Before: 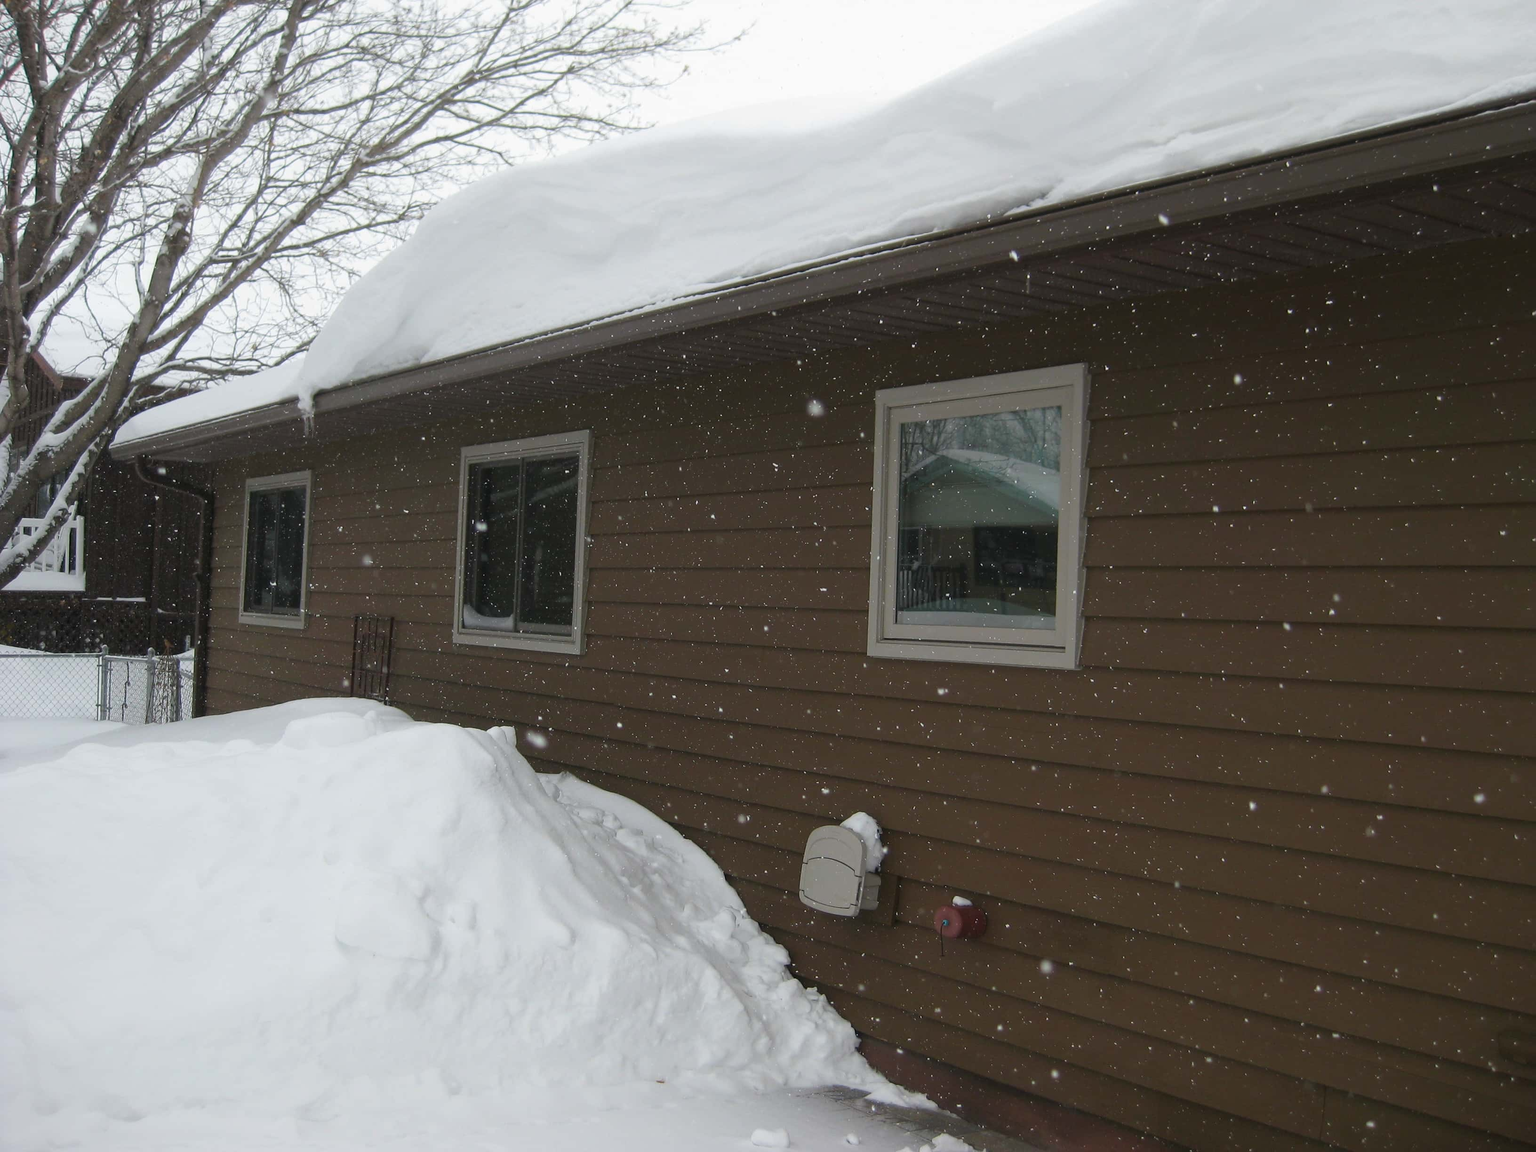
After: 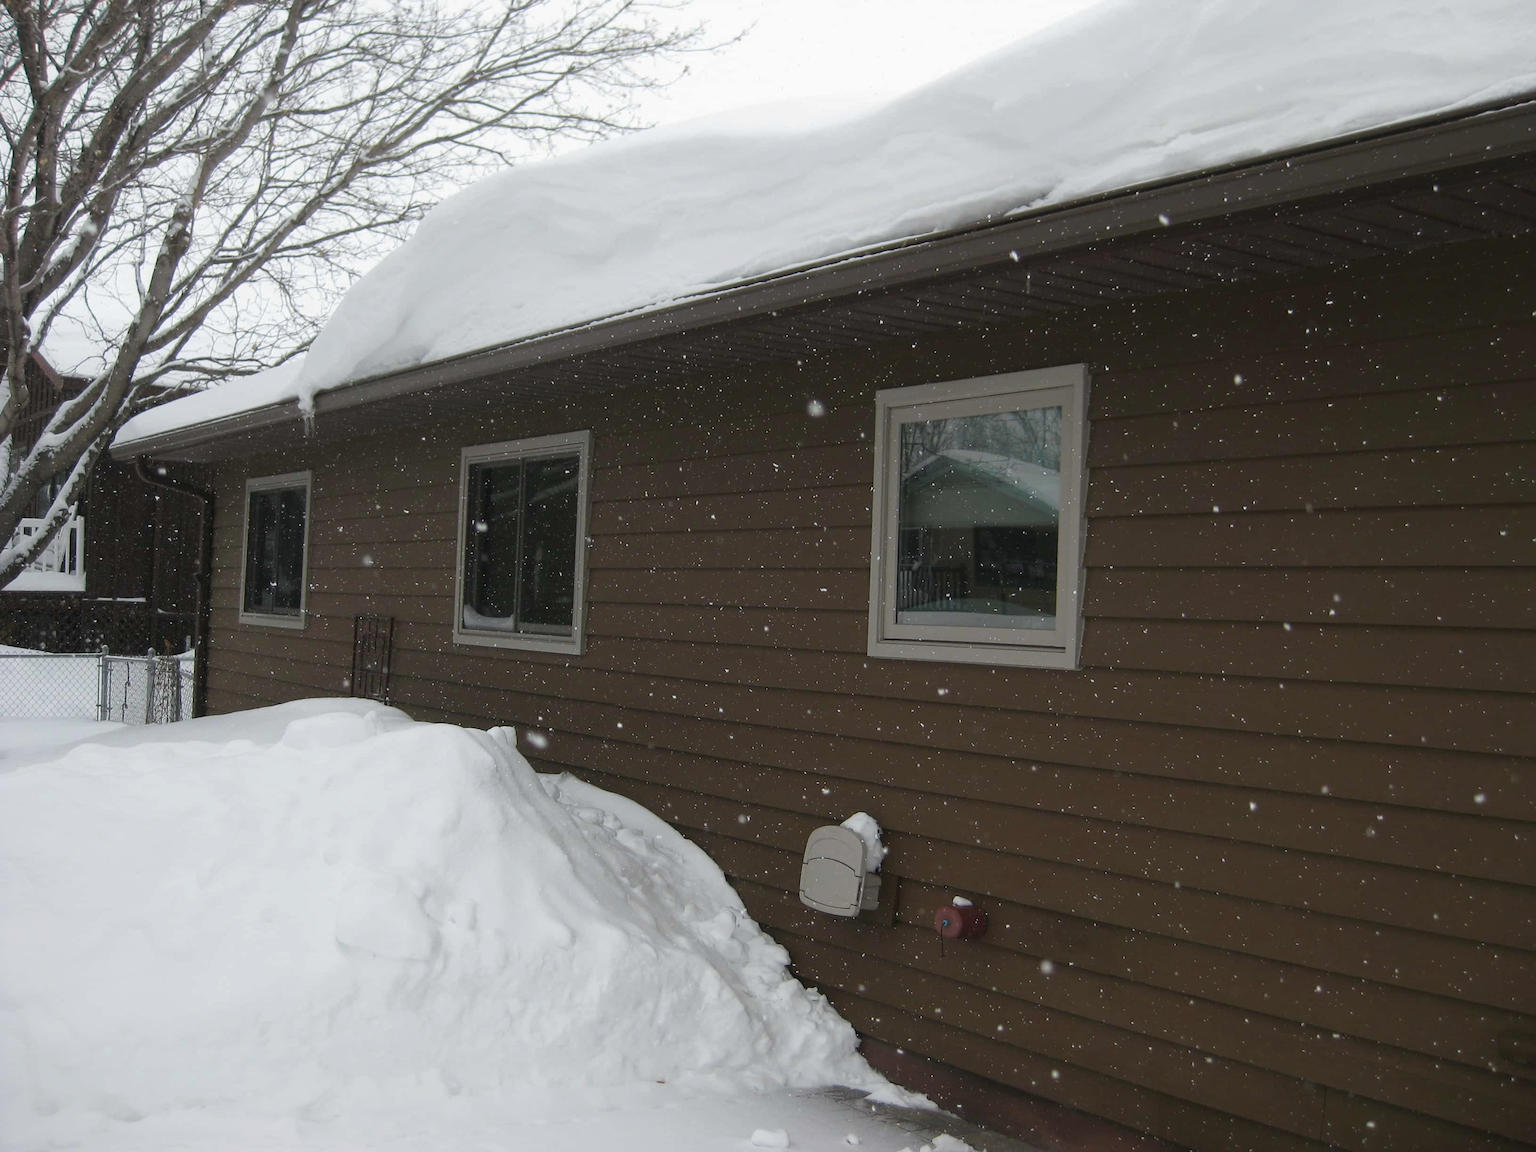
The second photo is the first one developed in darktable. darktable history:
contrast brightness saturation: saturation -0.083
levels: levels [0, 0.51, 1]
